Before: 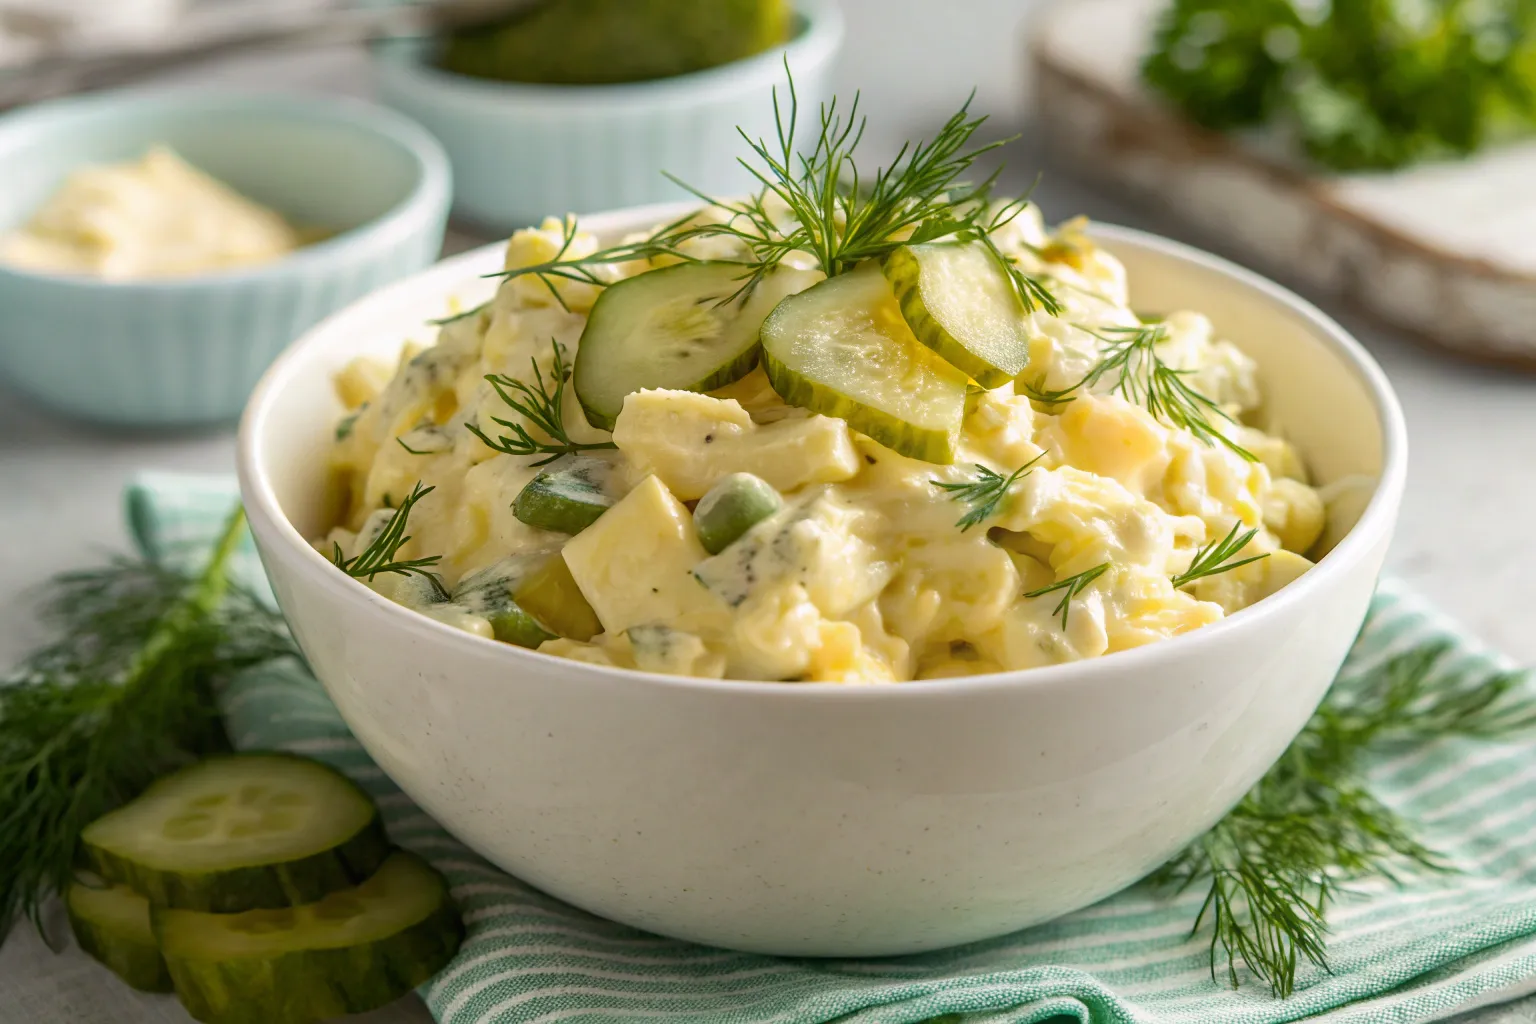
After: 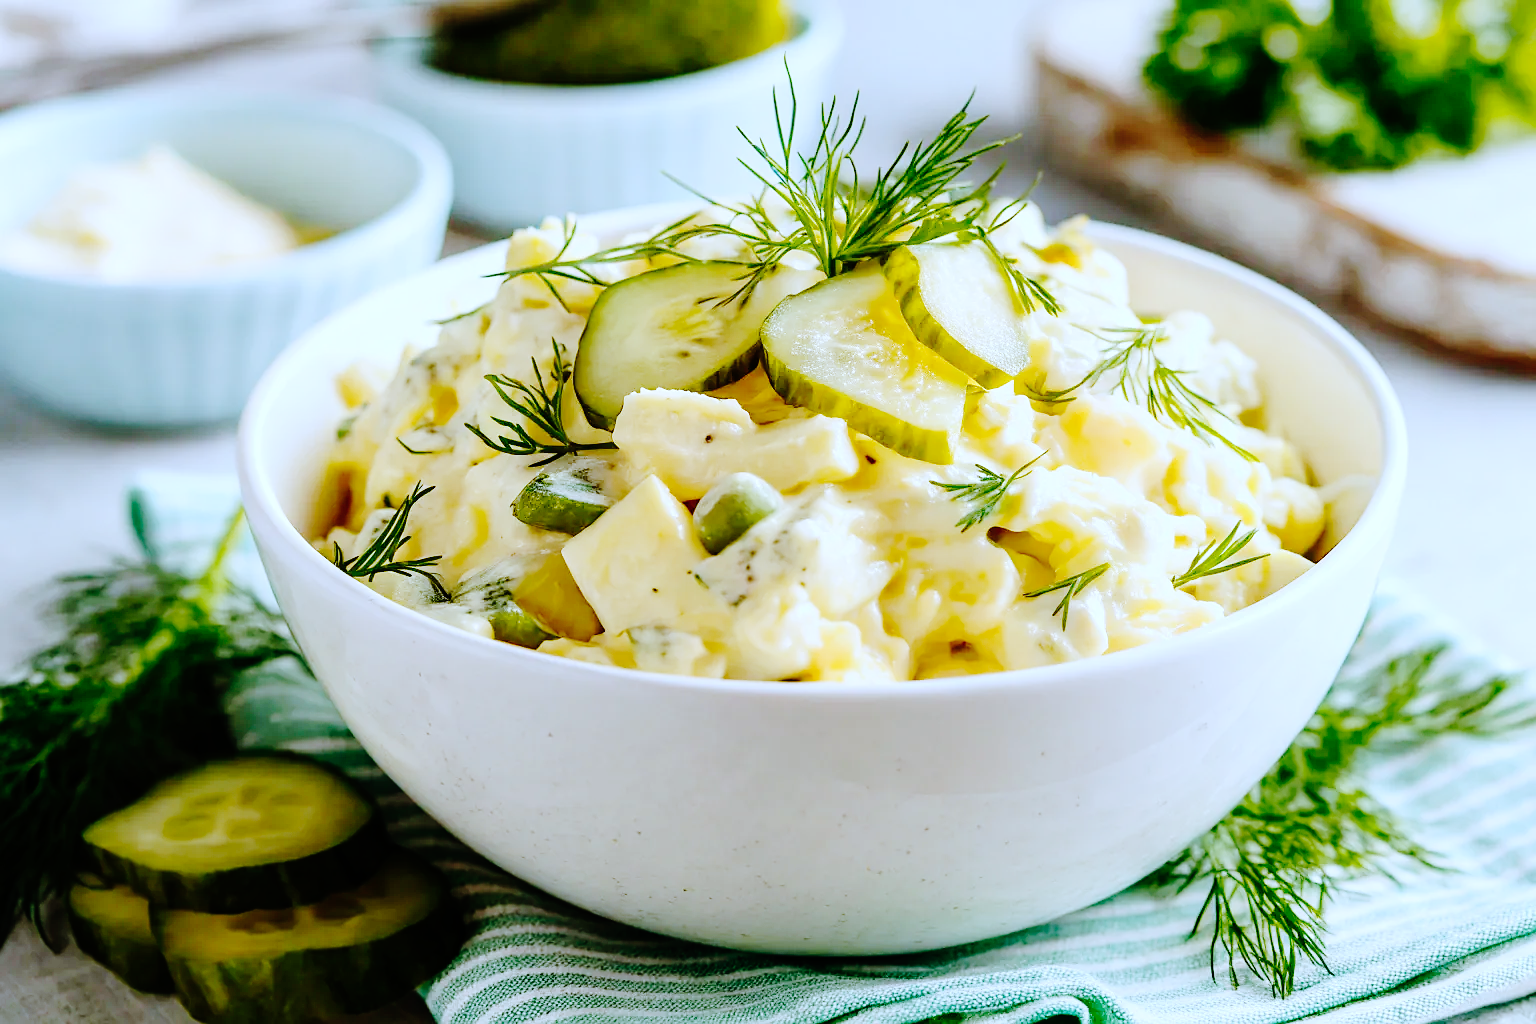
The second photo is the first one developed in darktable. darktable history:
color correction: highlights a* -2.35, highlights b* -18.54
base curve: curves: ch0 [(0, 0) (0.036, 0.01) (0.123, 0.254) (0.258, 0.504) (0.507, 0.748) (1, 1)], preserve colors none
sharpen: radius 0.98, amount 0.603
